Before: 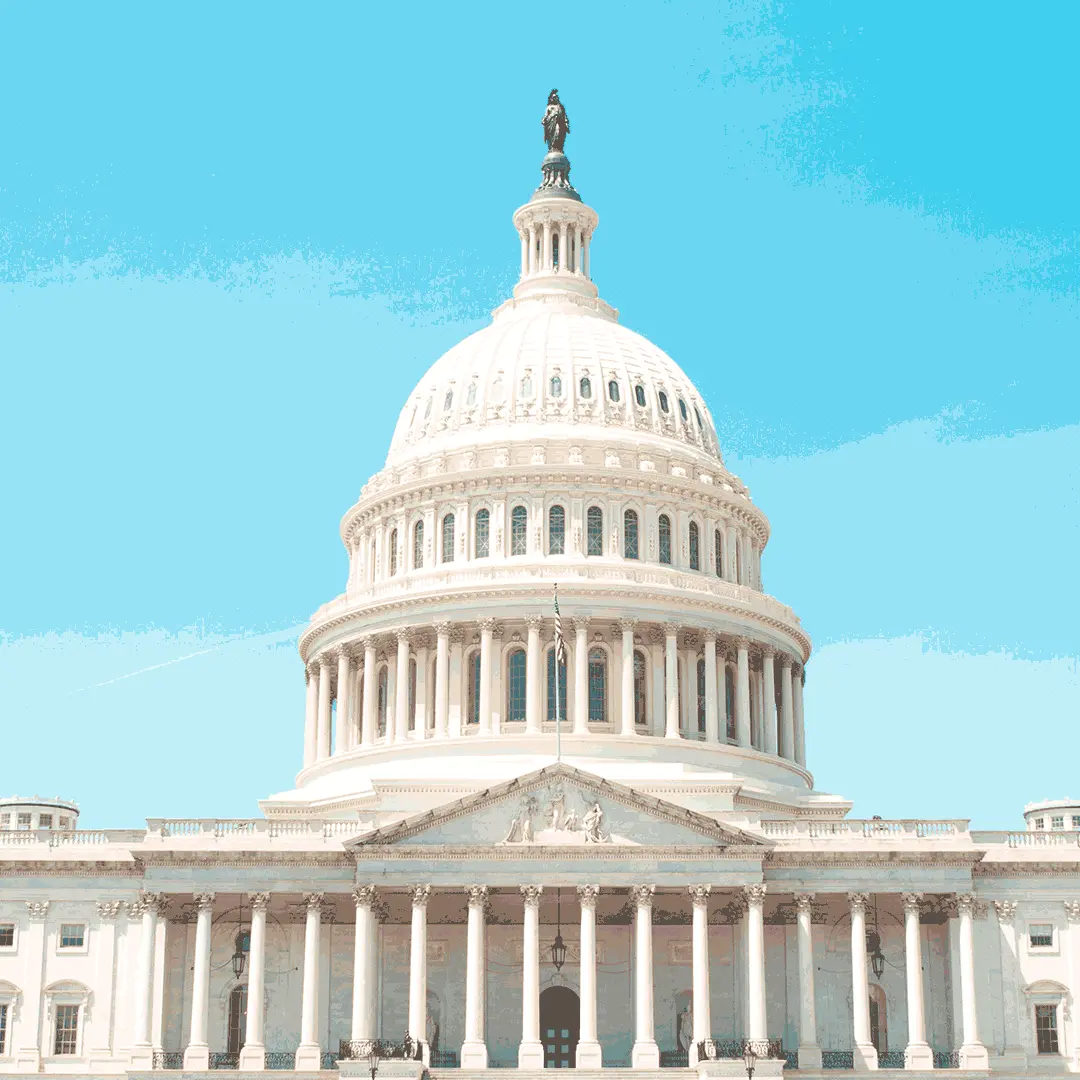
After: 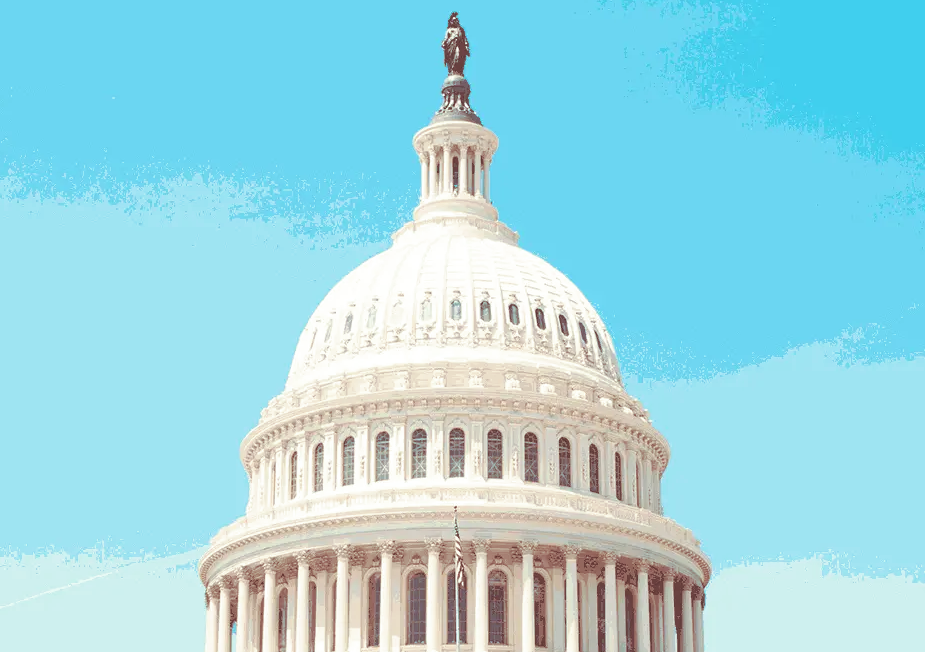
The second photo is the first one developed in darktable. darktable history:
split-toning: on, module defaults
crop and rotate: left 9.345%, top 7.22%, right 4.982%, bottom 32.331%
